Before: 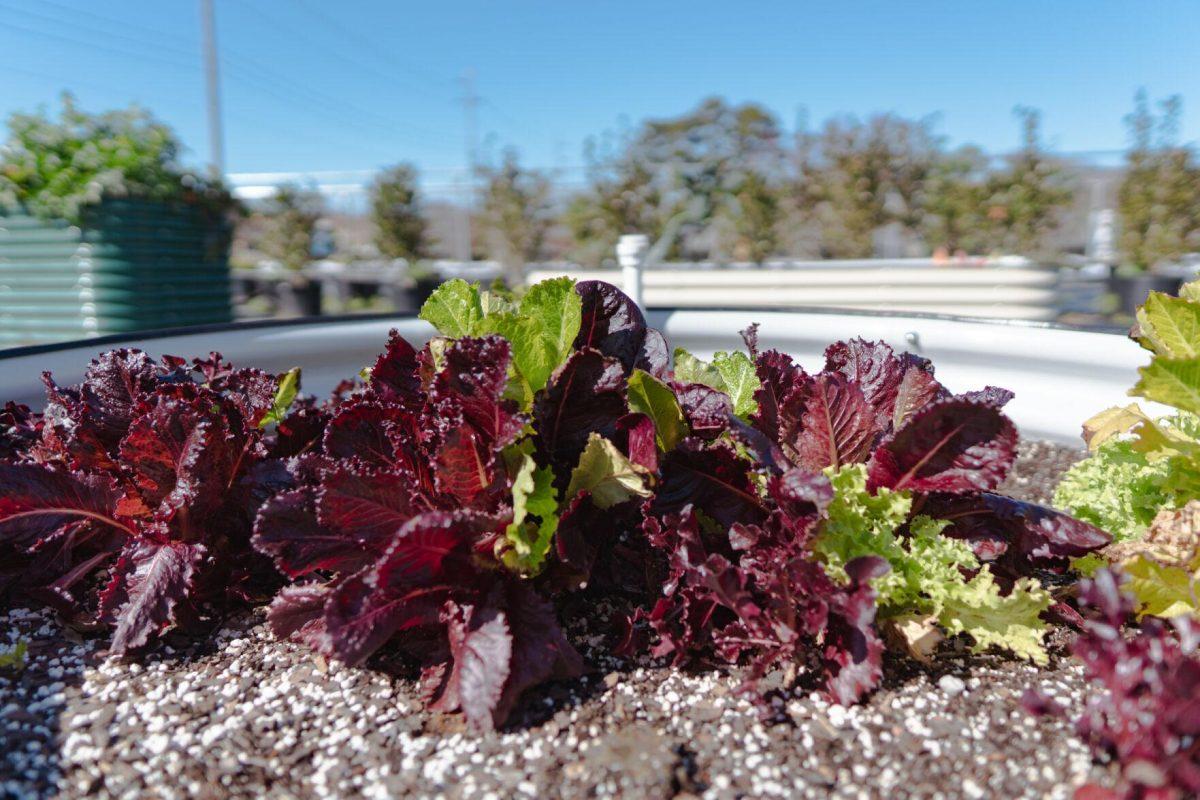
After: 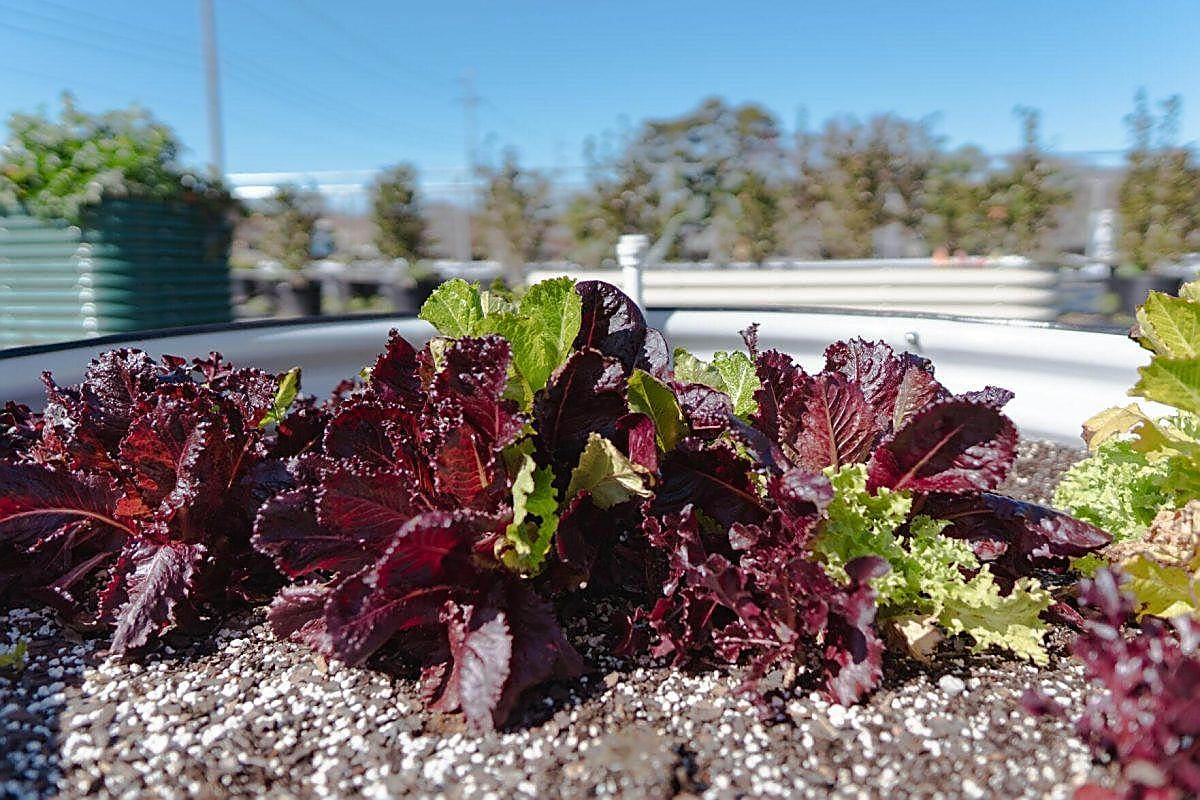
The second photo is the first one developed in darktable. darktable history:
sharpen: radius 1.384, amount 1.257, threshold 0.717
